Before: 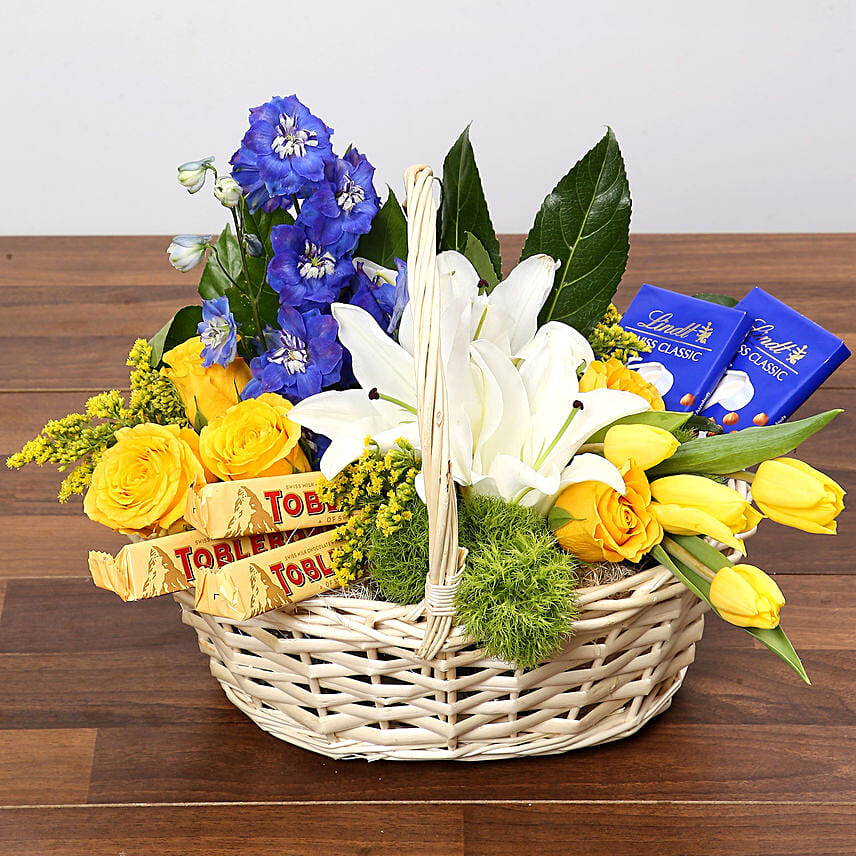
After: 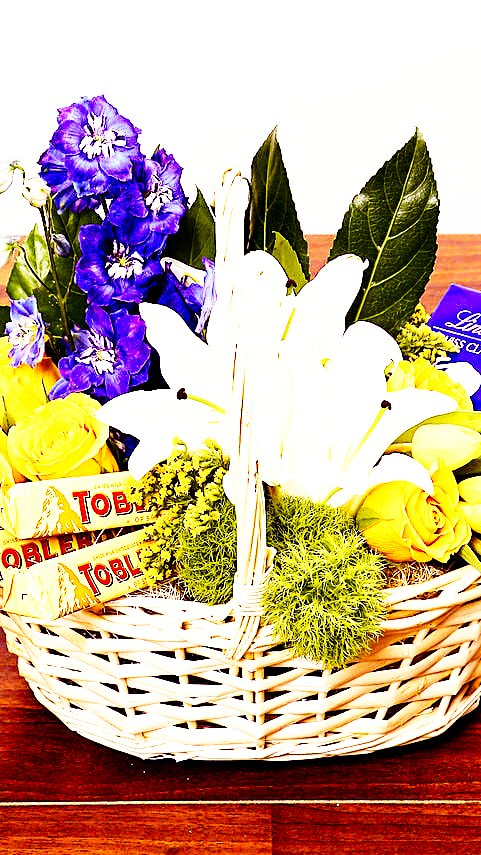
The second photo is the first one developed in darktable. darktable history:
color balance: mode lift, gamma, gain (sRGB)
crop and rotate: left 22.516%, right 21.234%
base curve: curves: ch0 [(0, 0) (0.007, 0.004) (0.027, 0.03) (0.046, 0.07) (0.207, 0.54) (0.442, 0.872) (0.673, 0.972) (1, 1)], preserve colors none
color balance rgb: shadows lift › luminance -21.66%, shadows lift › chroma 8.98%, shadows lift › hue 283.37°, power › chroma 1.55%, power › hue 25.59°, highlights gain › luminance 6.08%, highlights gain › chroma 2.55%, highlights gain › hue 90°, global offset › luminance -0.87%, perceptual saturation grading › global saturation 27.49%, perceptual saturation grading › highlights -28.39%, perceptual saturation grading › mid-tones 15.22%, perceptual saturation grading › shadows 33.98%, perceptual brilliance grading › highlights 10%, perceptual brilliance grading › mid-tones 5%
